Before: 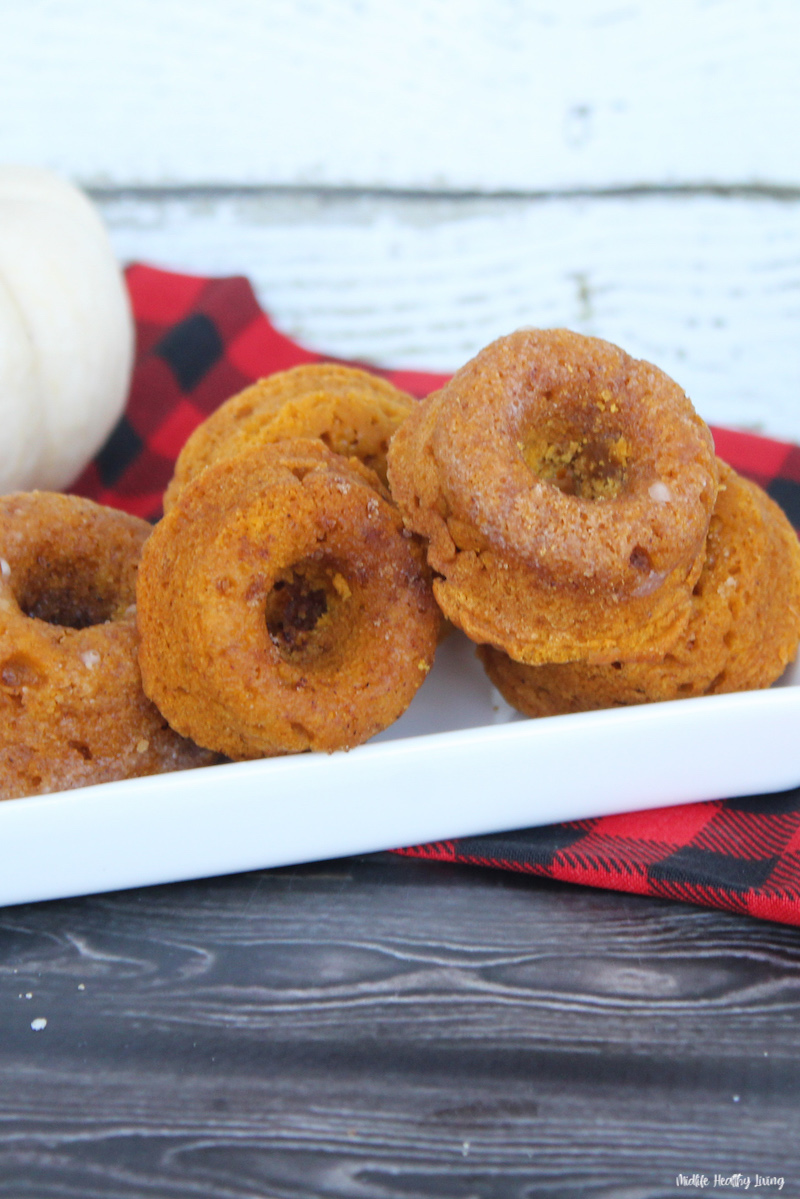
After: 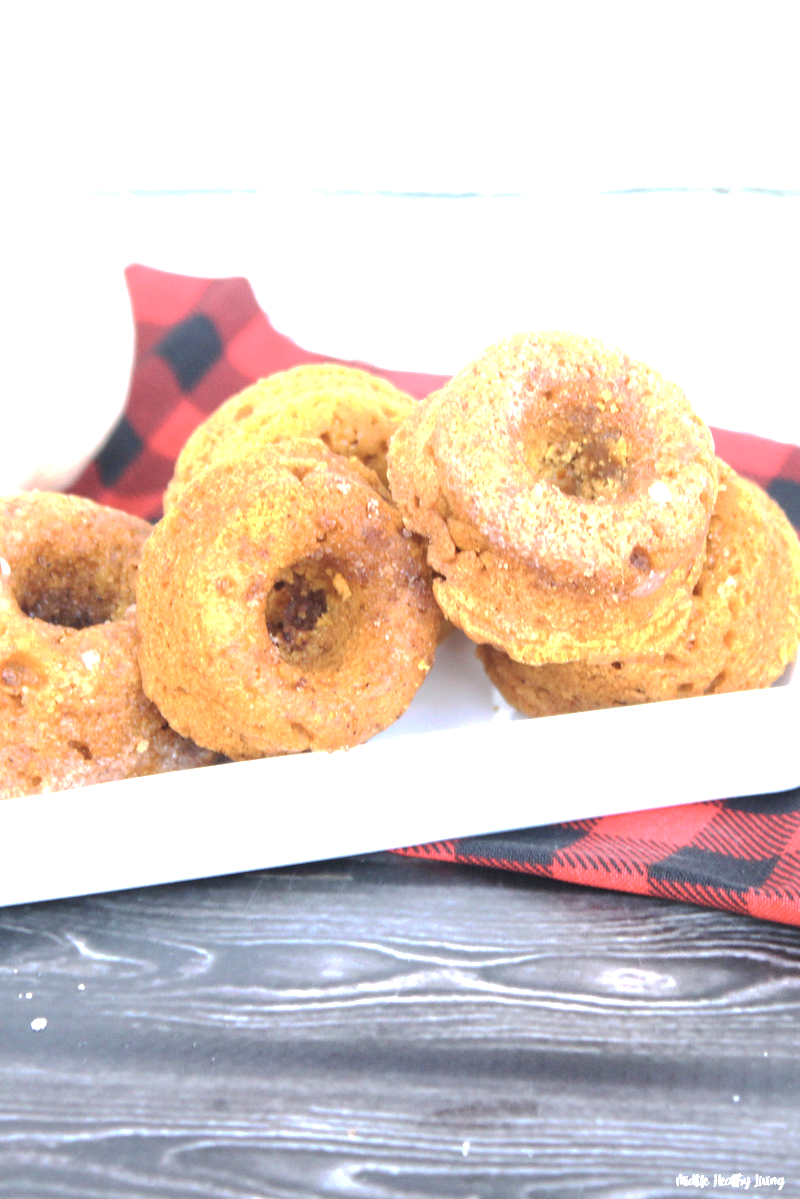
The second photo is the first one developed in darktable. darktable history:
color correction: highlights b* 0.001, saturation 0.771
exposure: black level correction 0.001, exposure 1.723 EV, compensate exposure bias true, compensate highlight preservation false
base curve: curves: ch0 [(0, 0) (0.235, 0.266) (0.503, 0.496) (0.786, 0.72) (1, 1)], exposure shift 0.575, preserve colors none
